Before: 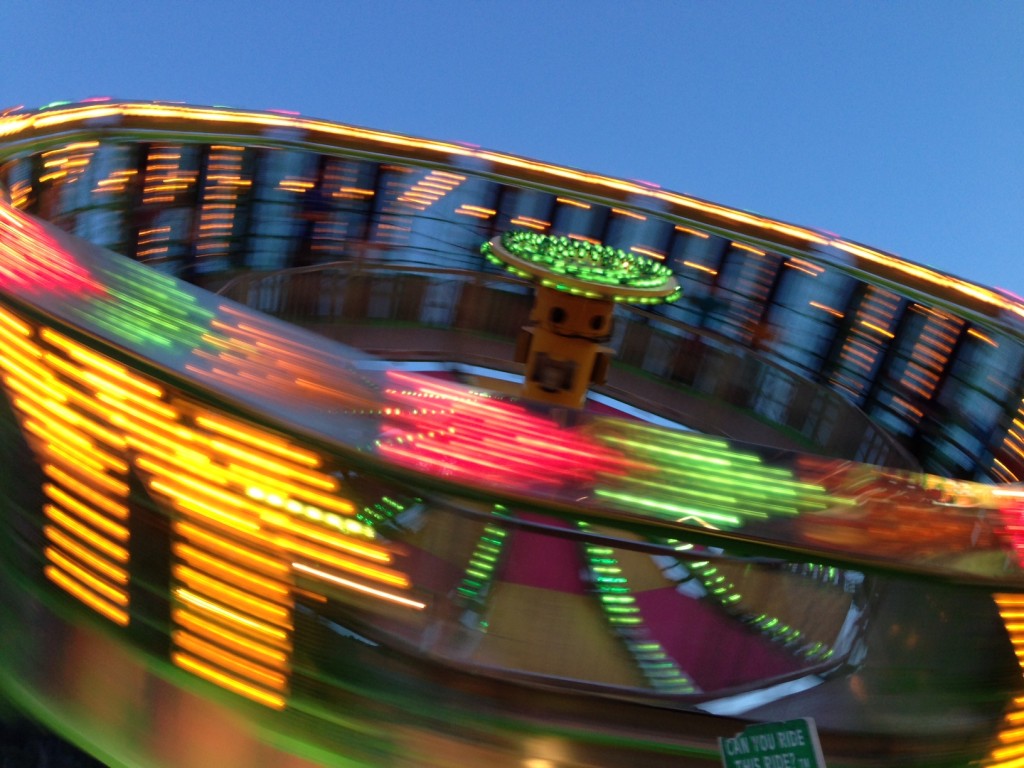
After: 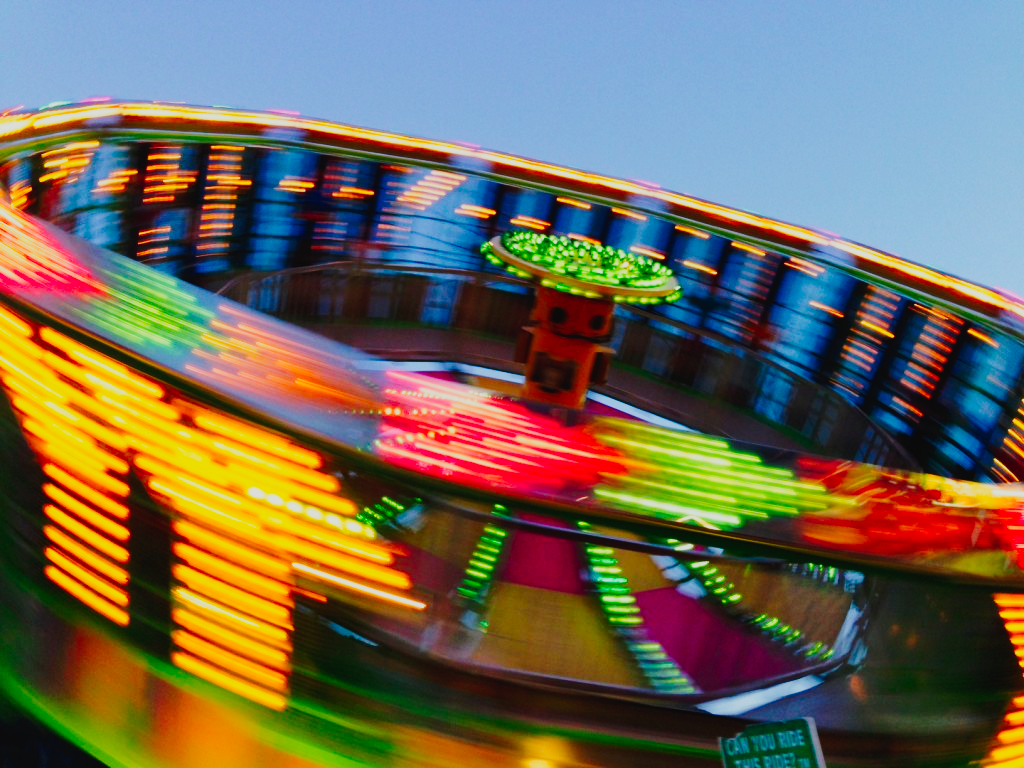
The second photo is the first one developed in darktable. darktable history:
tone curve: curves: ch0 [(0, 0) (0.003, 0.001) (0.011, 0.005) (0.025, 0.009) (0.044, 0.014) (0.069, 0.019) (0.1, 0.028) (0.136, 0.039) (0.177, 0.073) (0.224, 0.134) (0.277, 0.218) (0.335, 0.343) (0.399, 0.488) (0.468, 0.608) (0.543, 0.699) (0.623, 0.773) (0.709, 0.819) (0.801, 0.852) (0.898, 0.874) (1, 1)], preserve colors none
contrast brightness saturation: contrast -0.184, saturation 0.187
